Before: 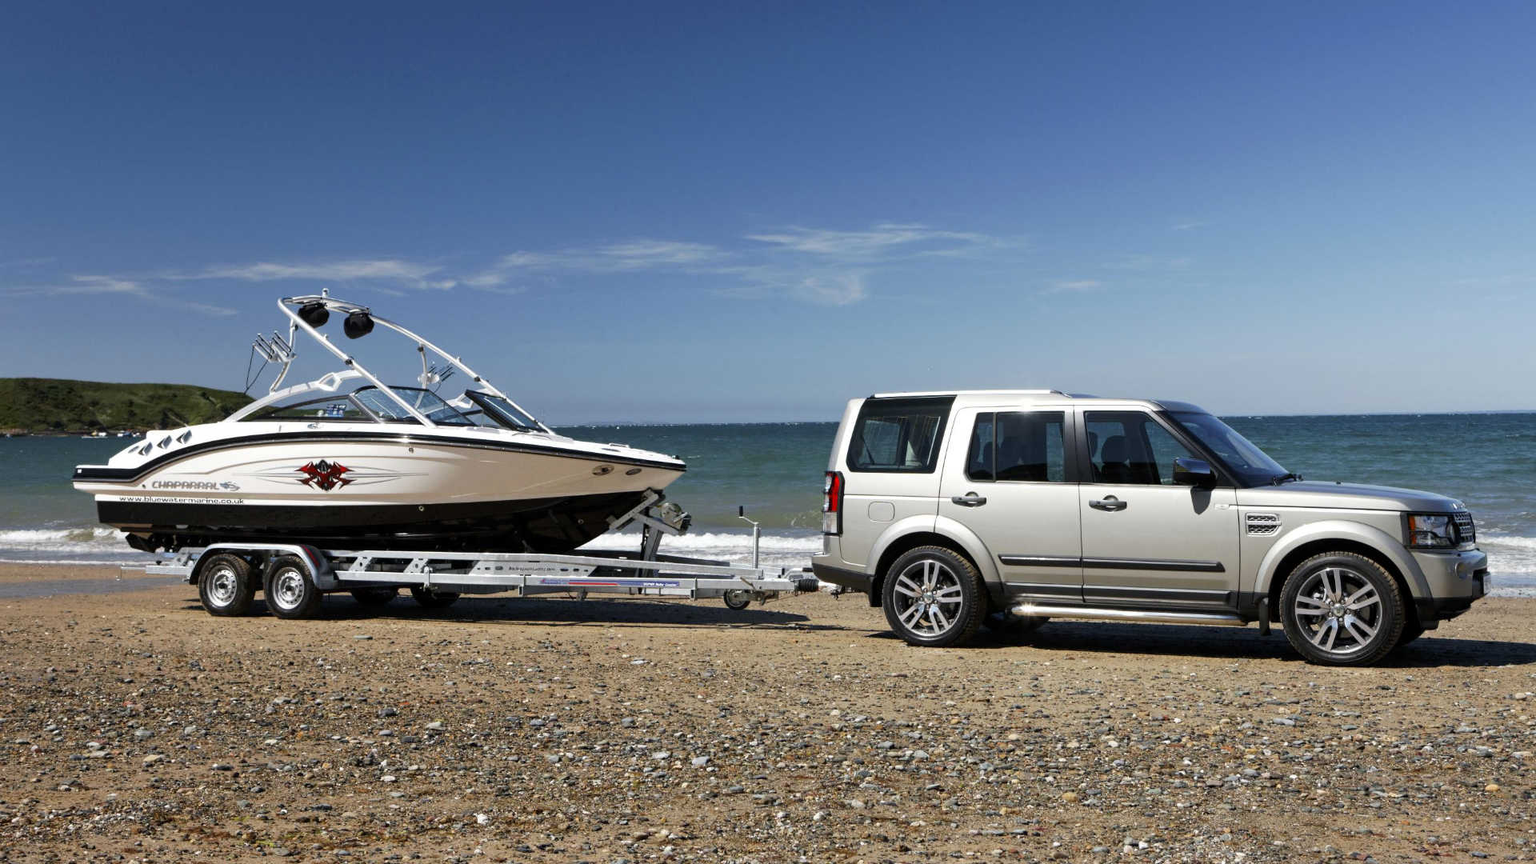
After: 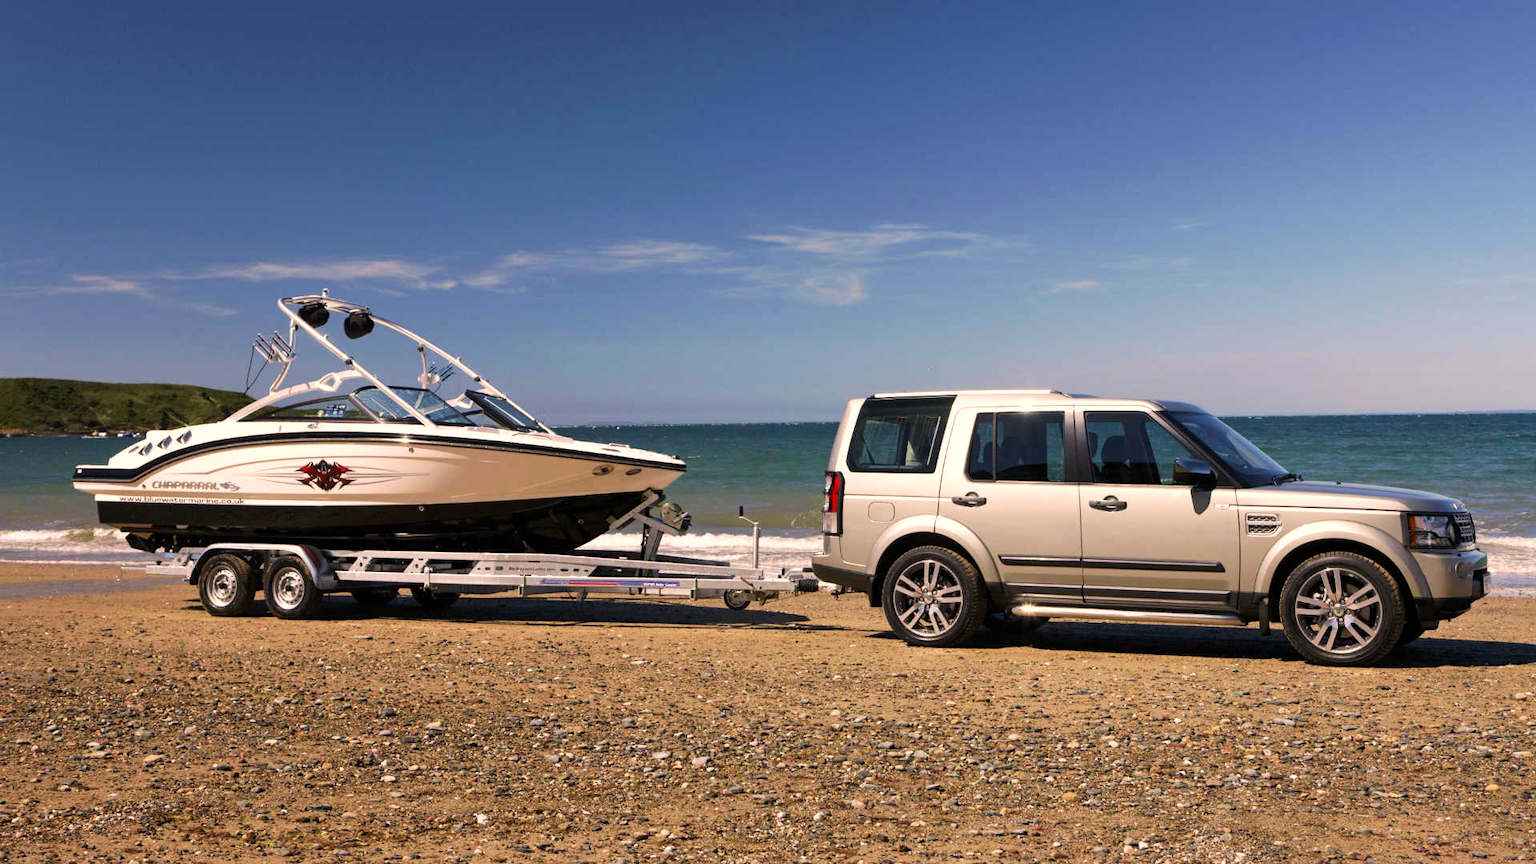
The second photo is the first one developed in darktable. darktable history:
white balance: red 1.127, blue 0.943
velvia: strength 45%
